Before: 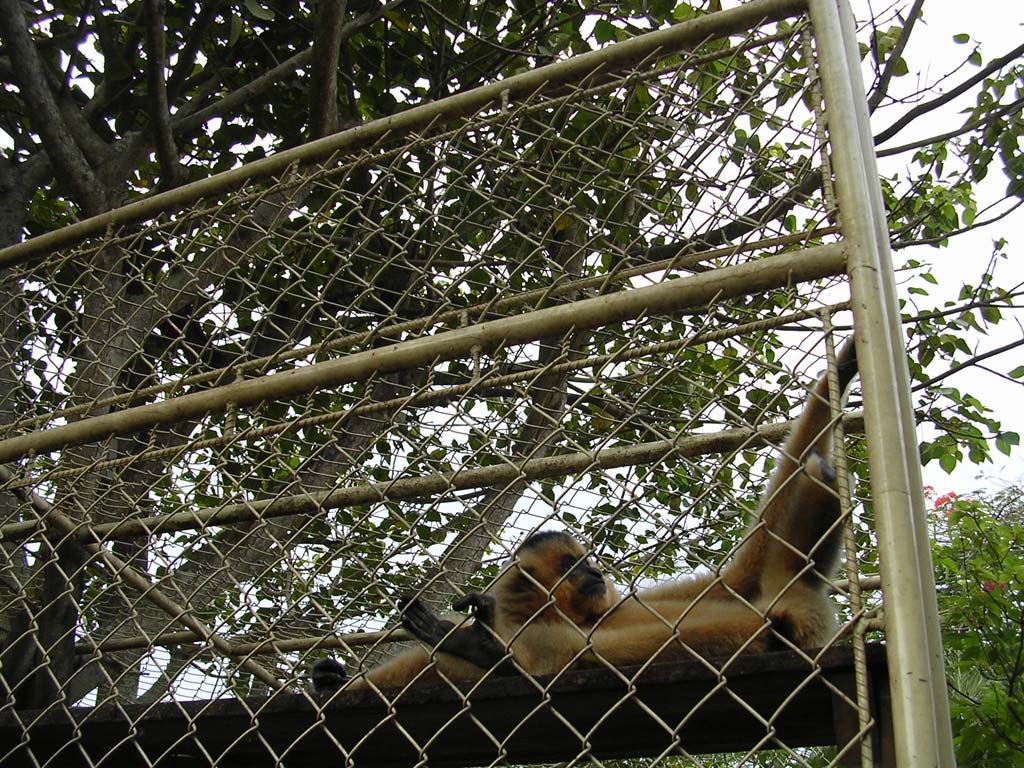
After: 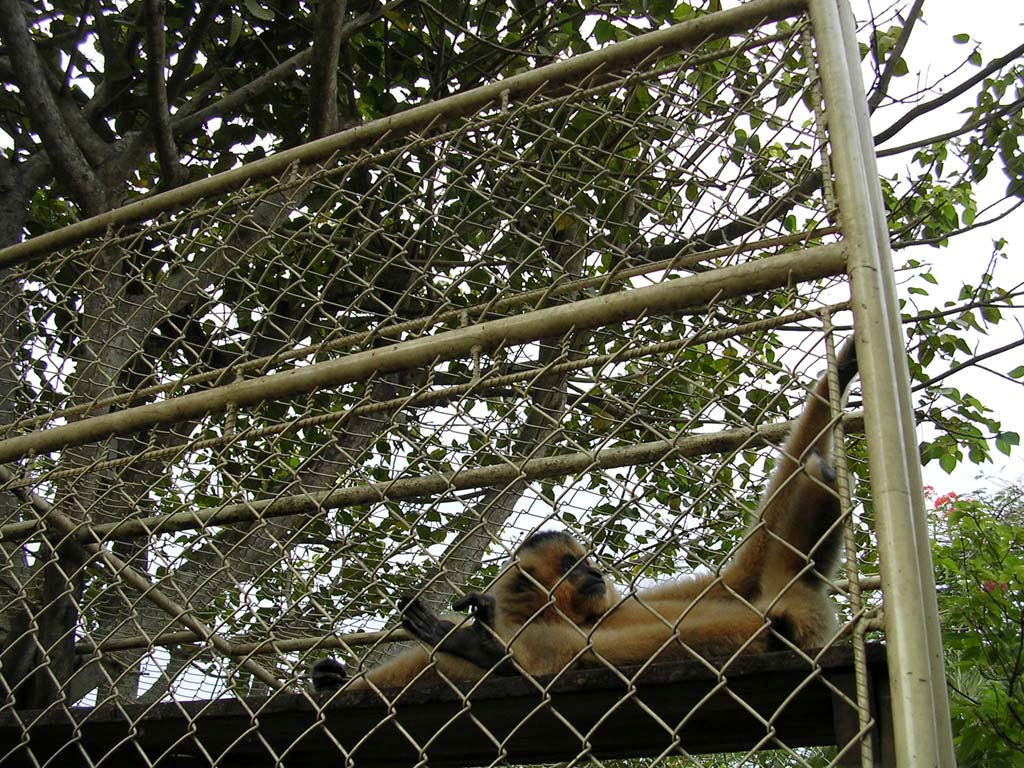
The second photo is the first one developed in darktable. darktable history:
shadows and highlights: shadows 25, highlights -25
local contrast: highlights 100%, shadows 100%, detail 120%, midtone range 0.2
